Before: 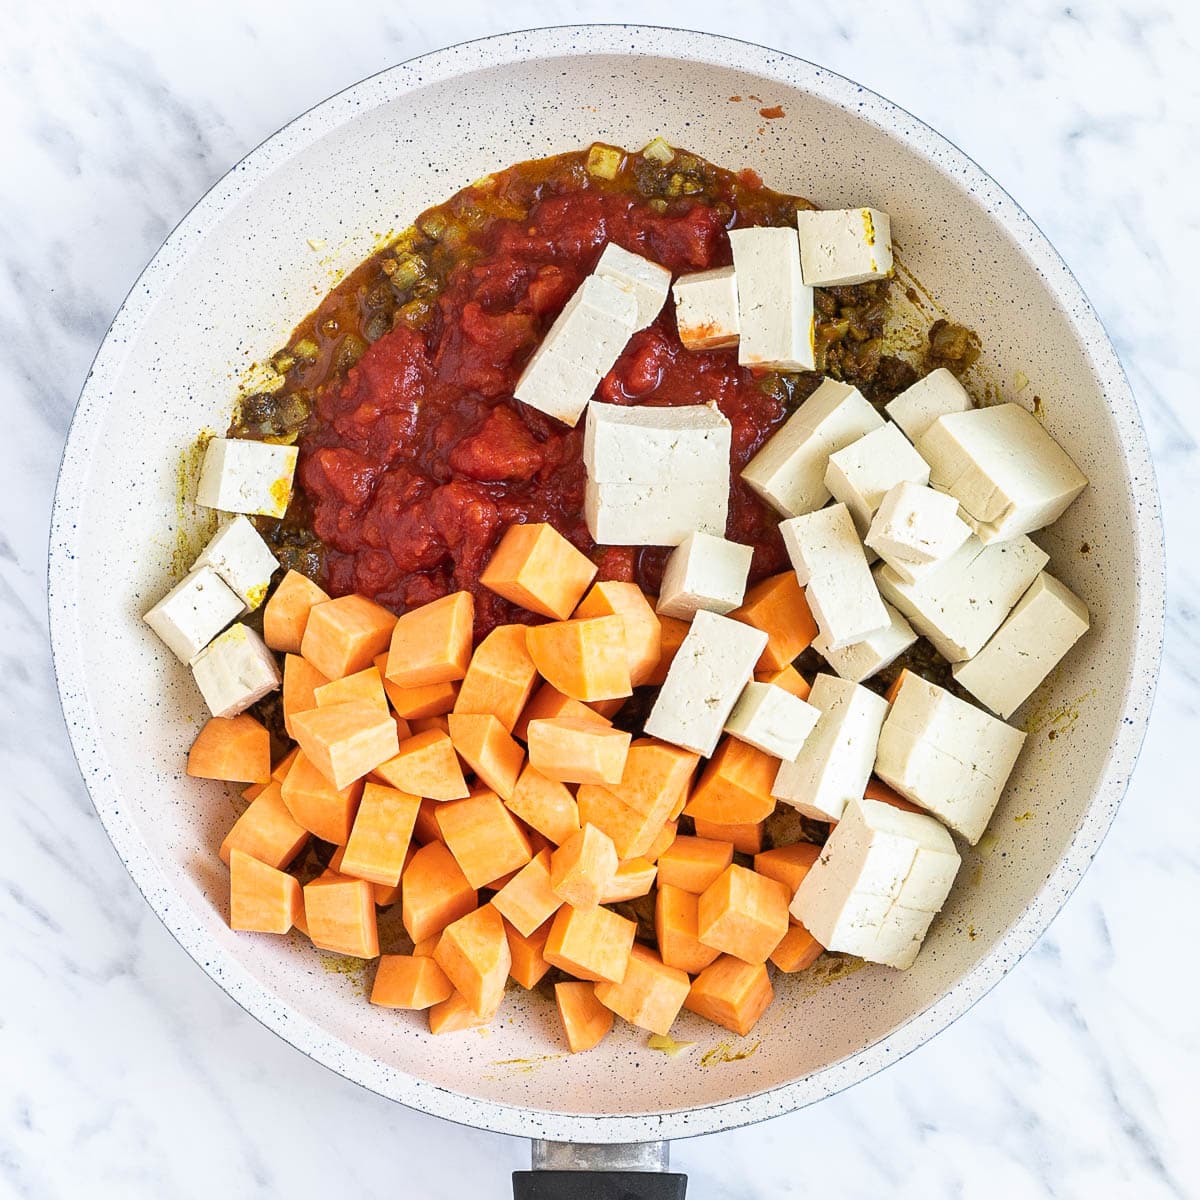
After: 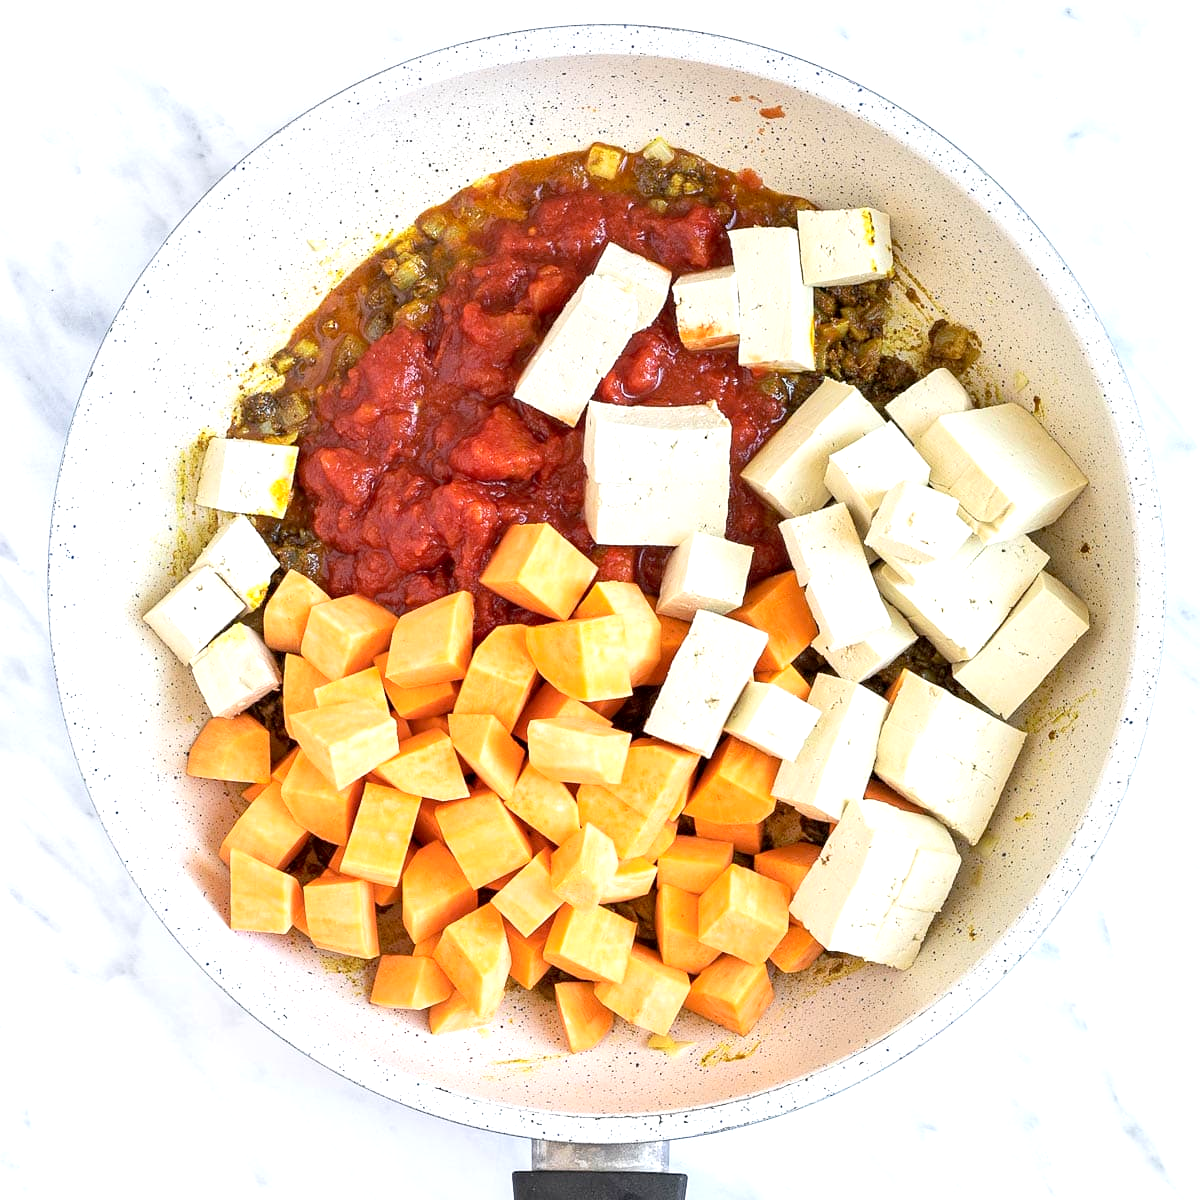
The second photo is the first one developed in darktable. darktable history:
contrast brightness saturation: contrast 0.054, brightness 0.07, saturation 0.013
exposure: black level correction 0.005, exposure 0.419 EV, compensate exposure bias true, compensate highlight preservation false
